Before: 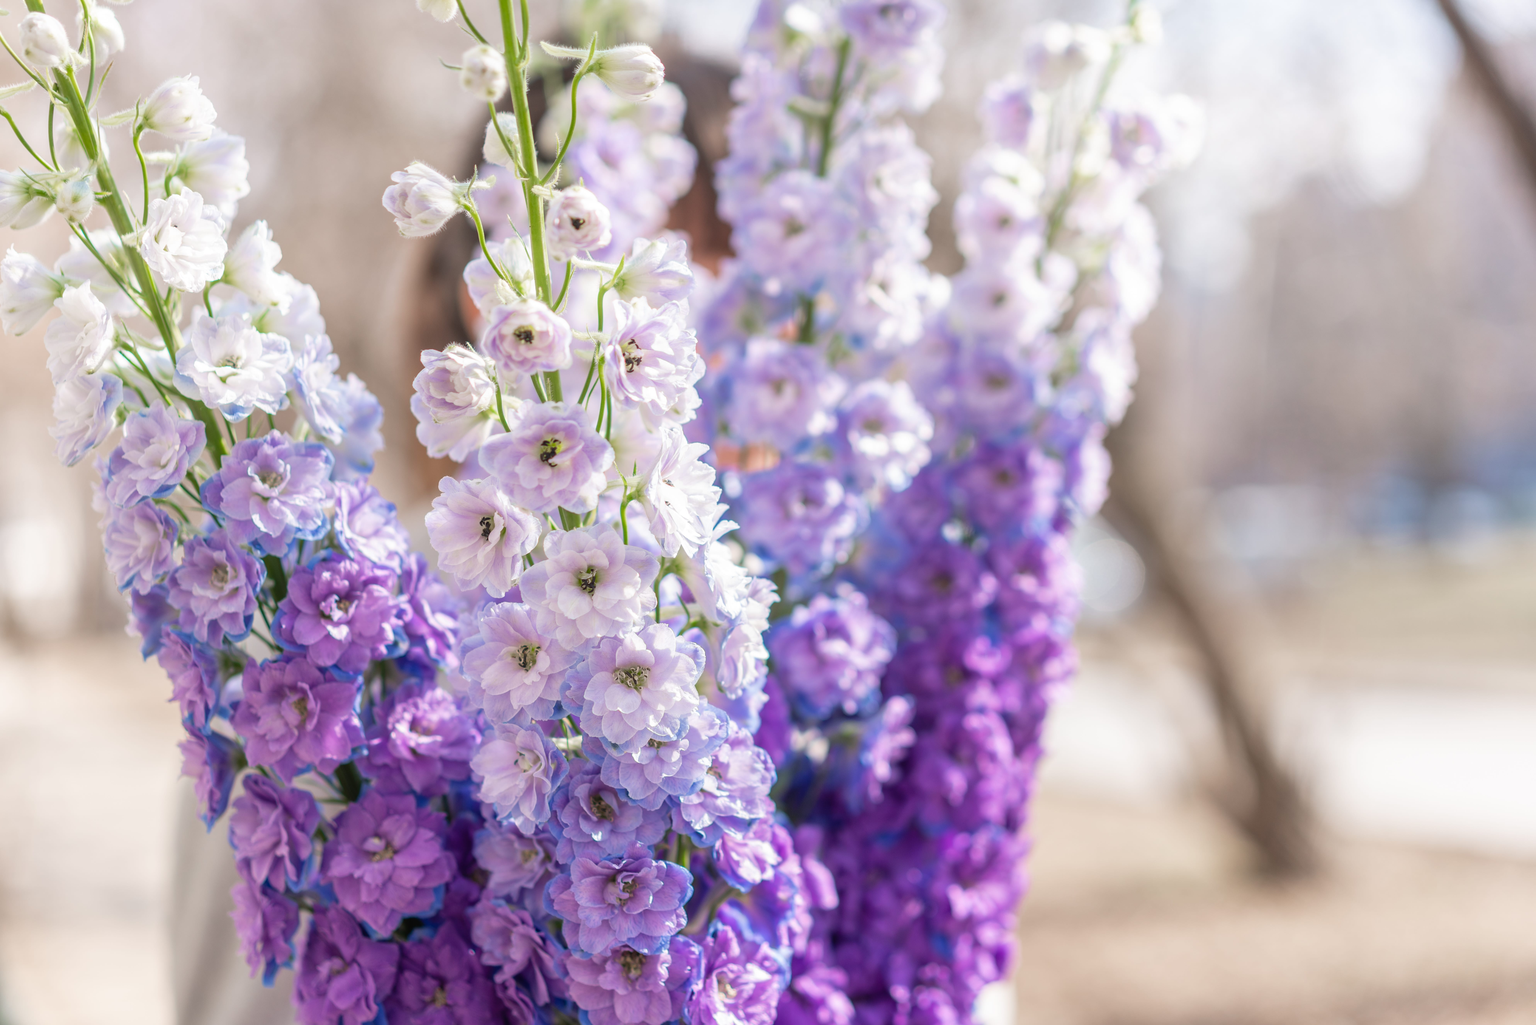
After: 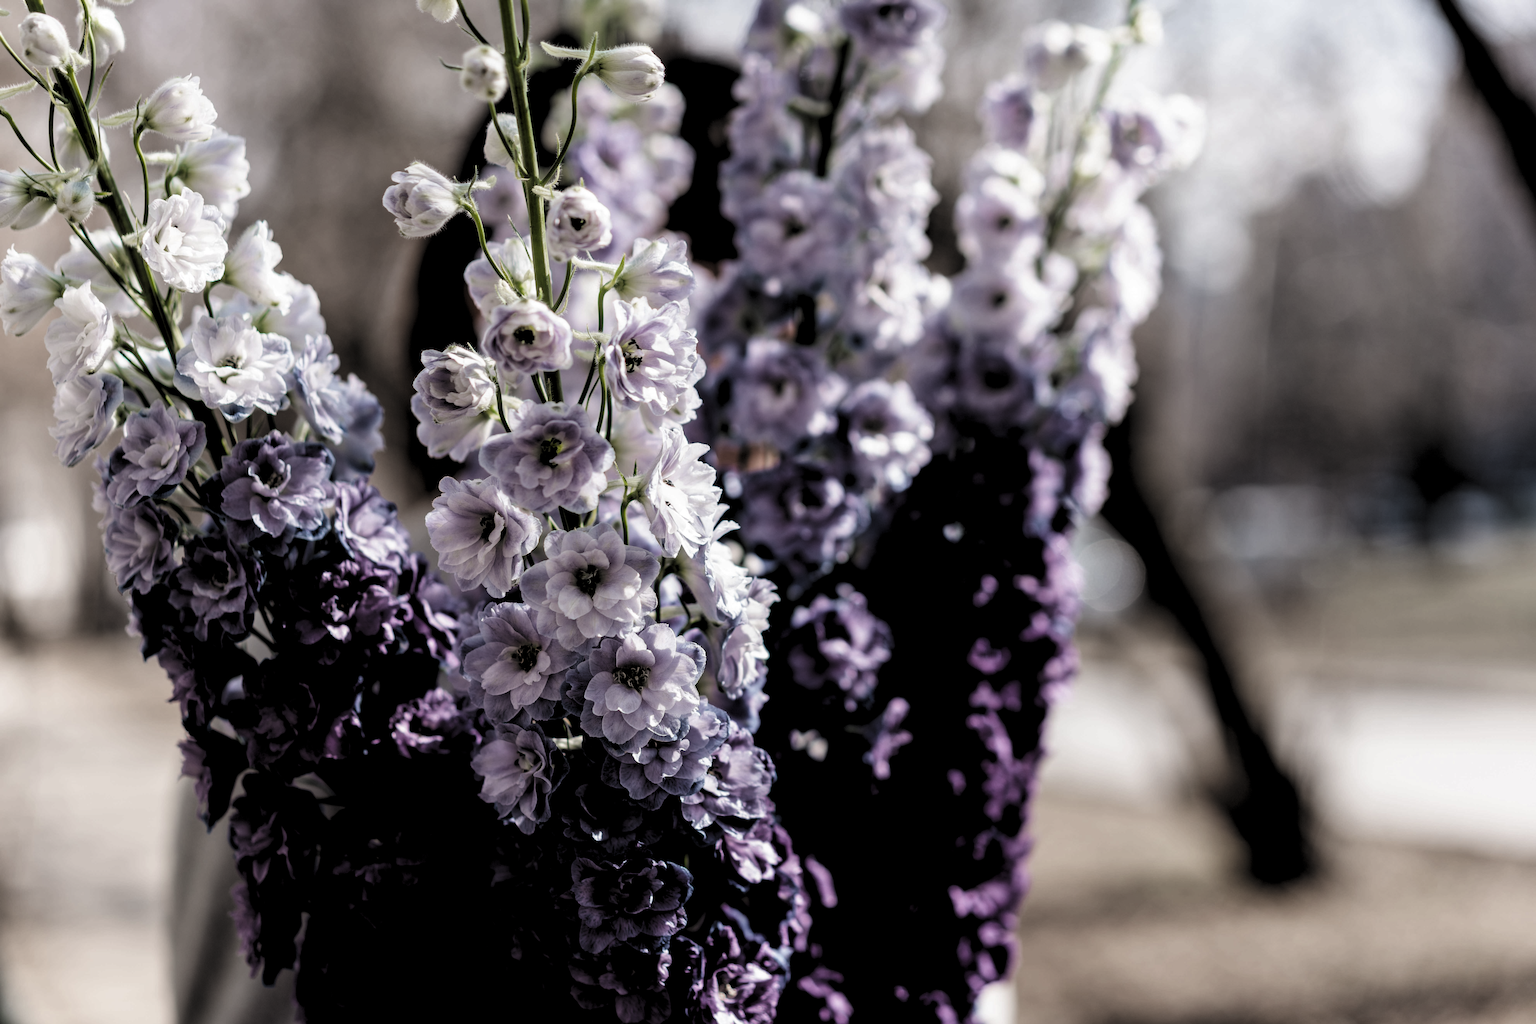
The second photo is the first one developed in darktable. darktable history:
levels: levels [0.514, 0.759, 1]
contrast brightness saturation: contrast 0.04, saturation 0.069
